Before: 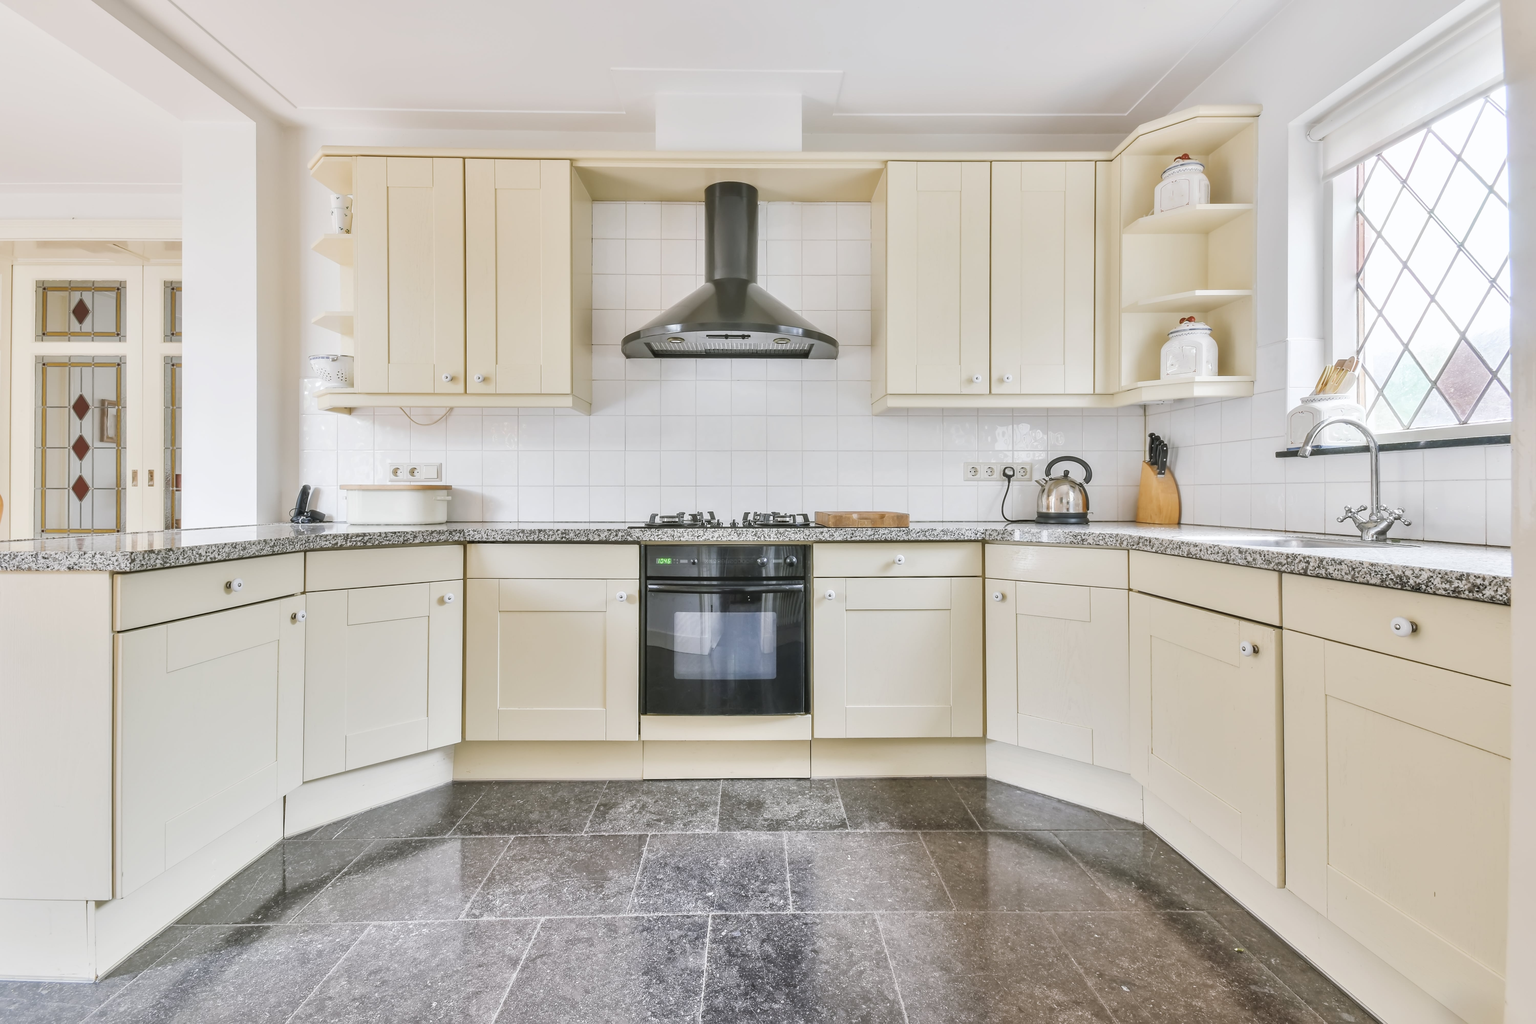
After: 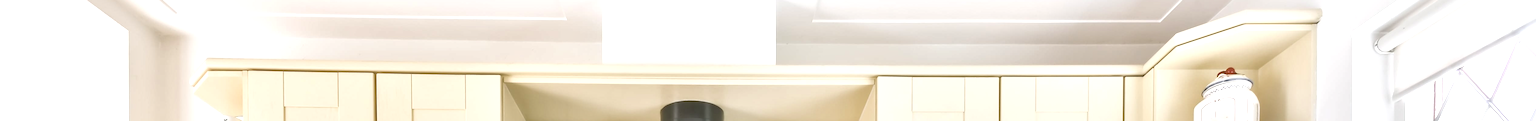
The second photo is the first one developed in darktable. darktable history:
exposure: black level correction 0, exposure 0.7 EV, compensate exposure bias true, compensate highlight preservation false
local contrast: mode bilateral grid, contrast 20, coarseness 50, detail 150%, midtone range 0.2
crop and rotate: left 9.644%, top 9.491%, right 6.021%, bottom 80.509%
